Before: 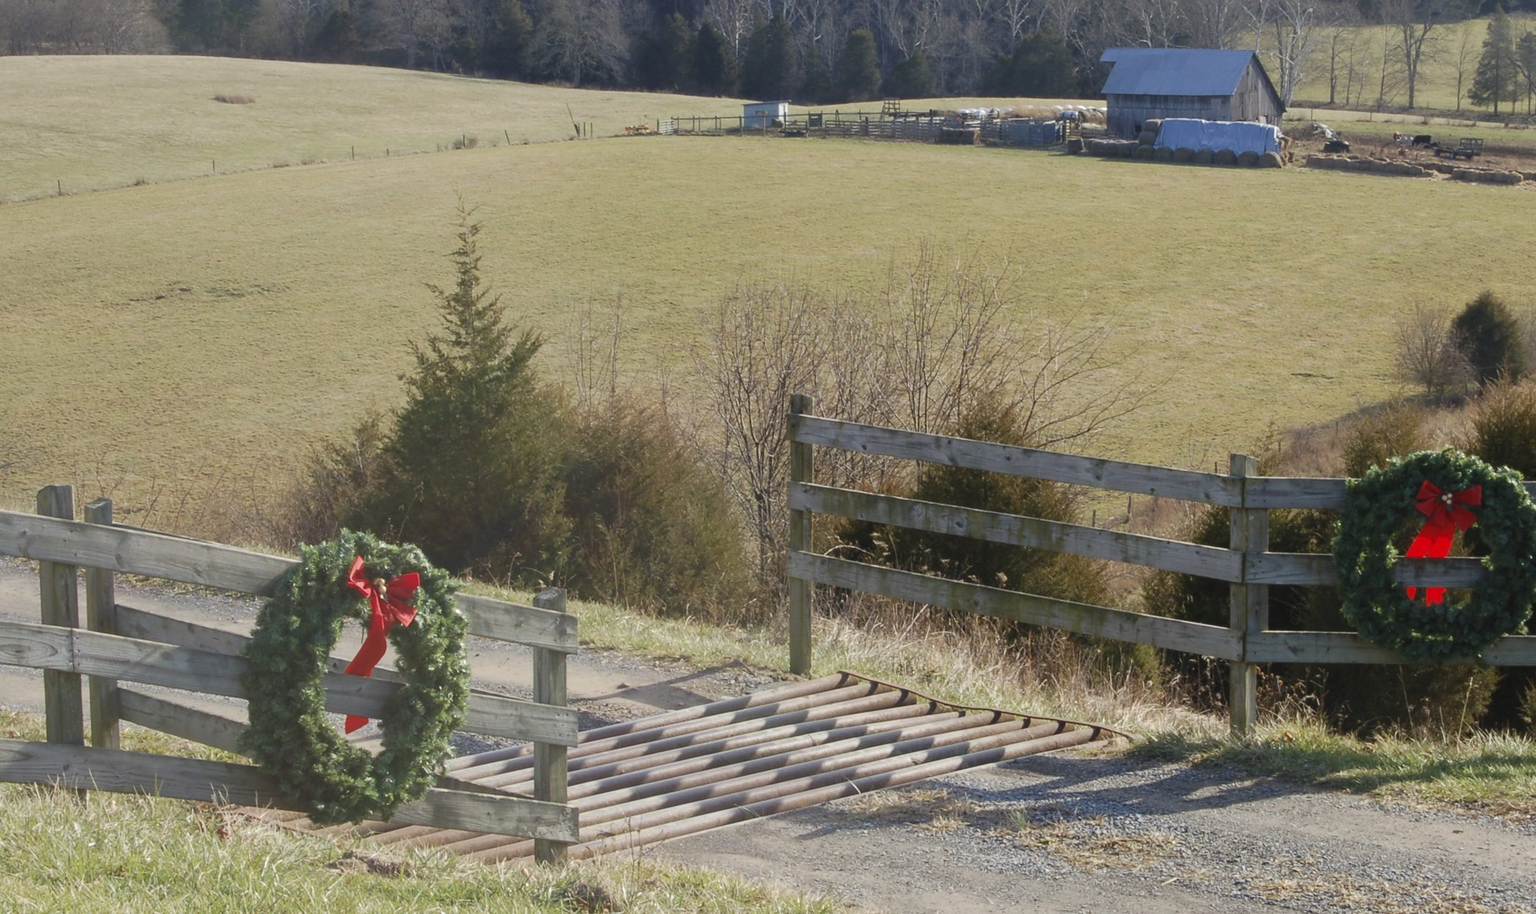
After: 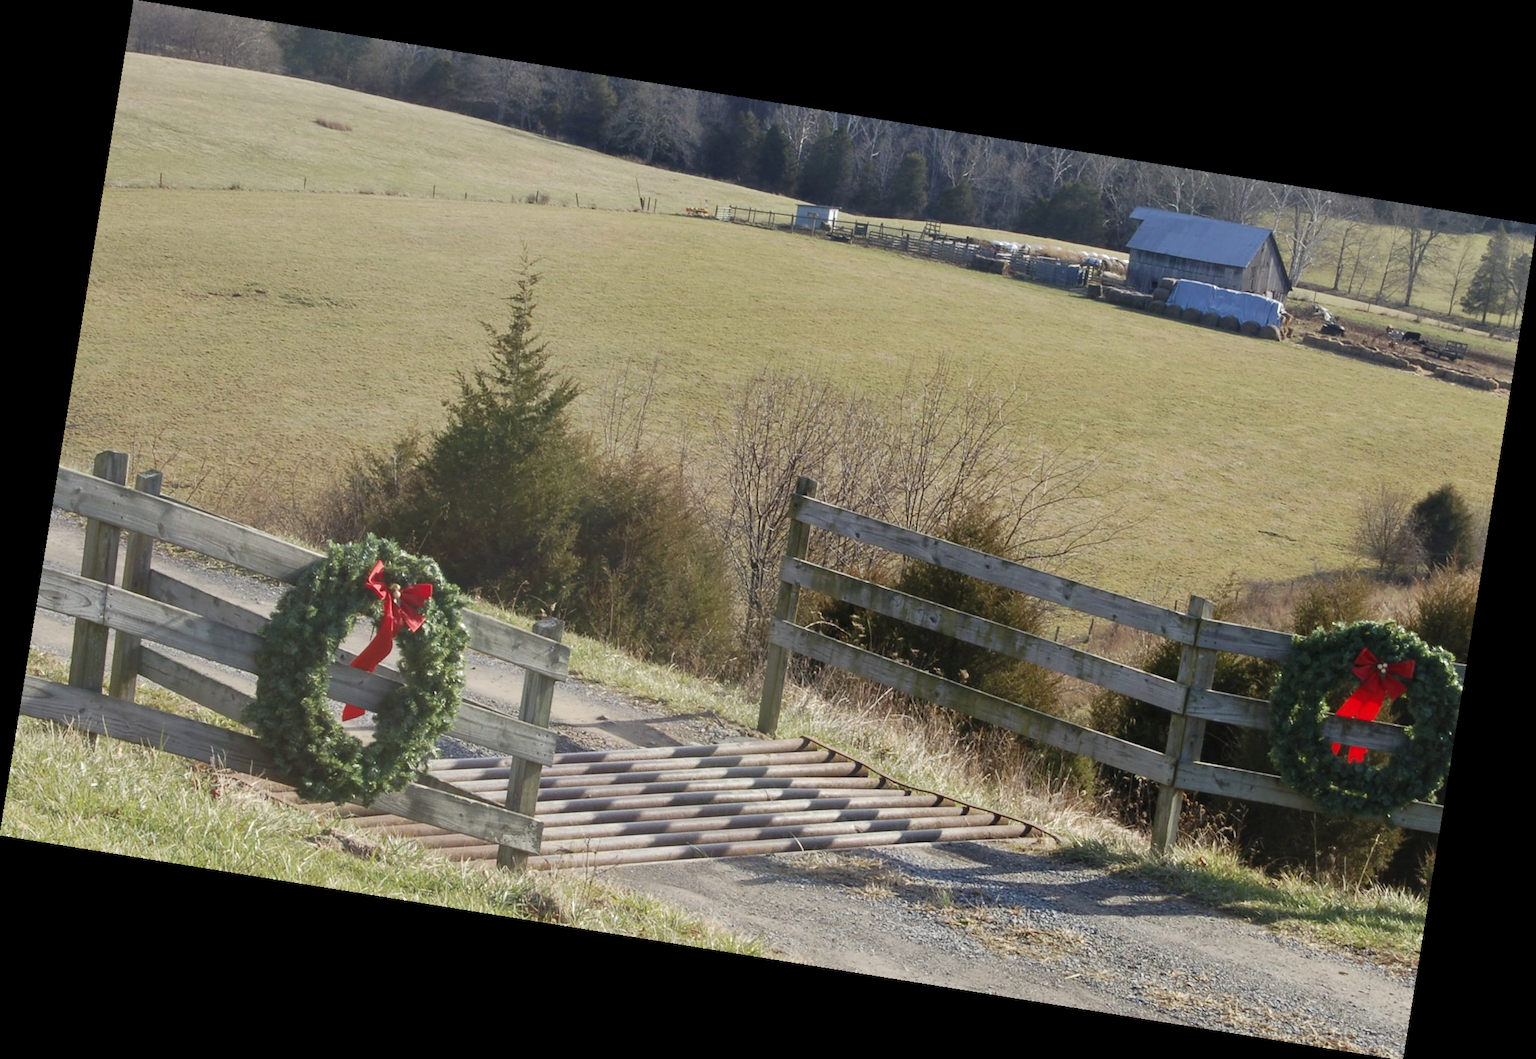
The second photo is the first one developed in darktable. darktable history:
contrast equalizer: octaves 7, y [[0.6 ×6], [0.55 ×6], [0 ×6], [0 ×6], [0 ×6]], mix 0.3
rotate and perspective: rotation 9.12°, automatic cropping off
